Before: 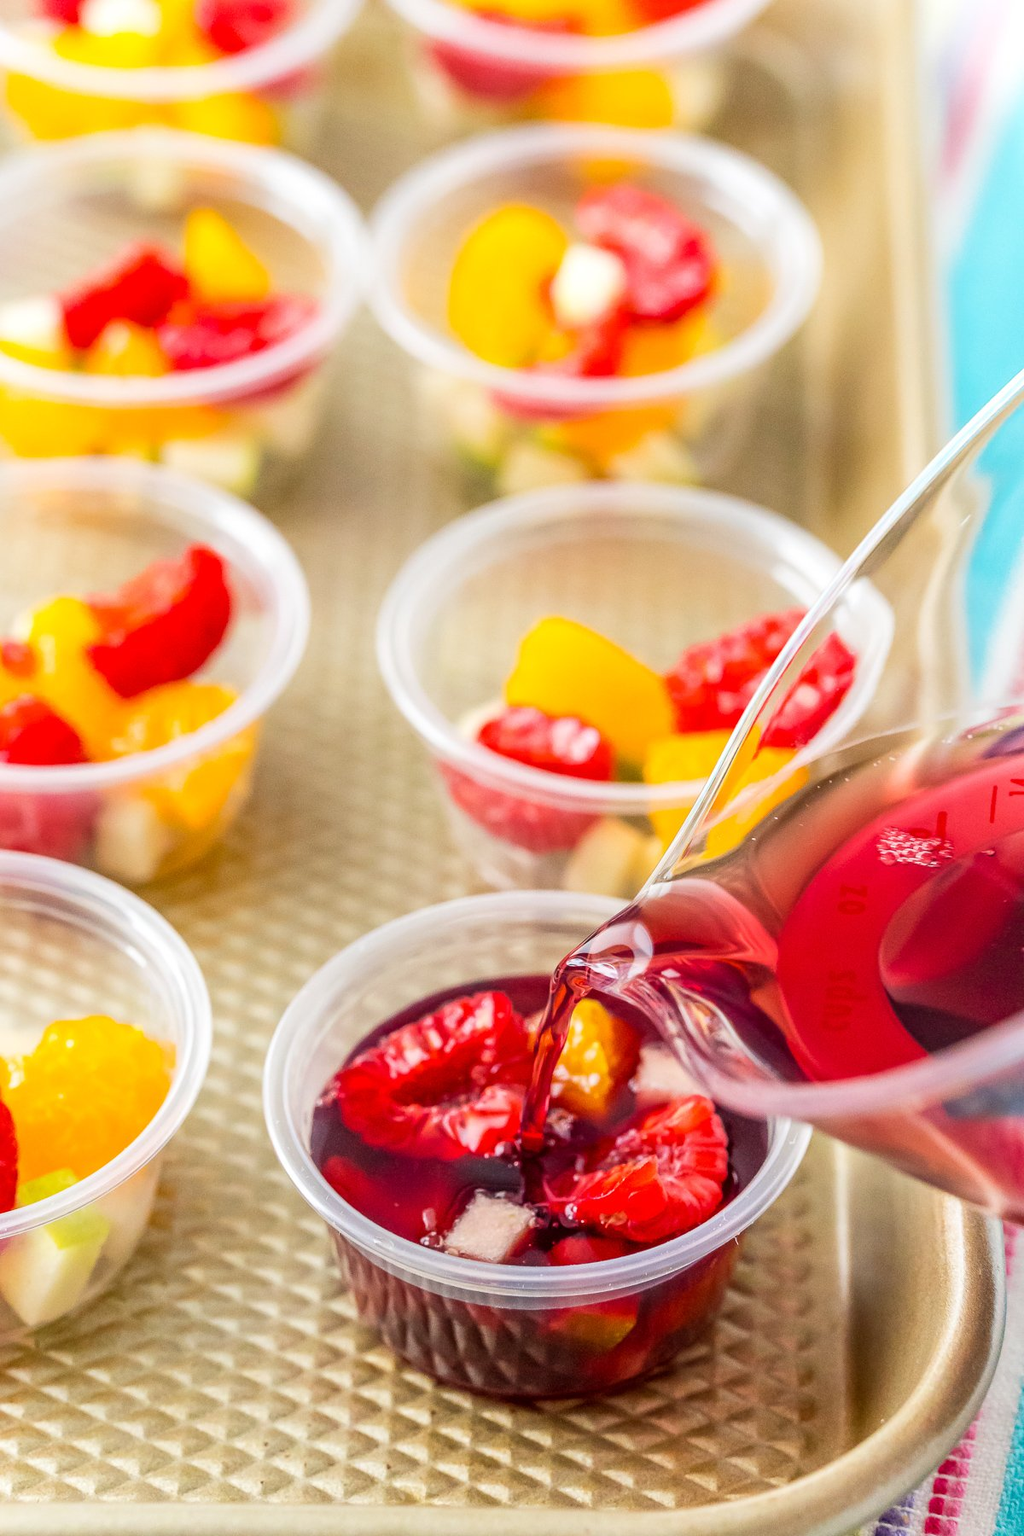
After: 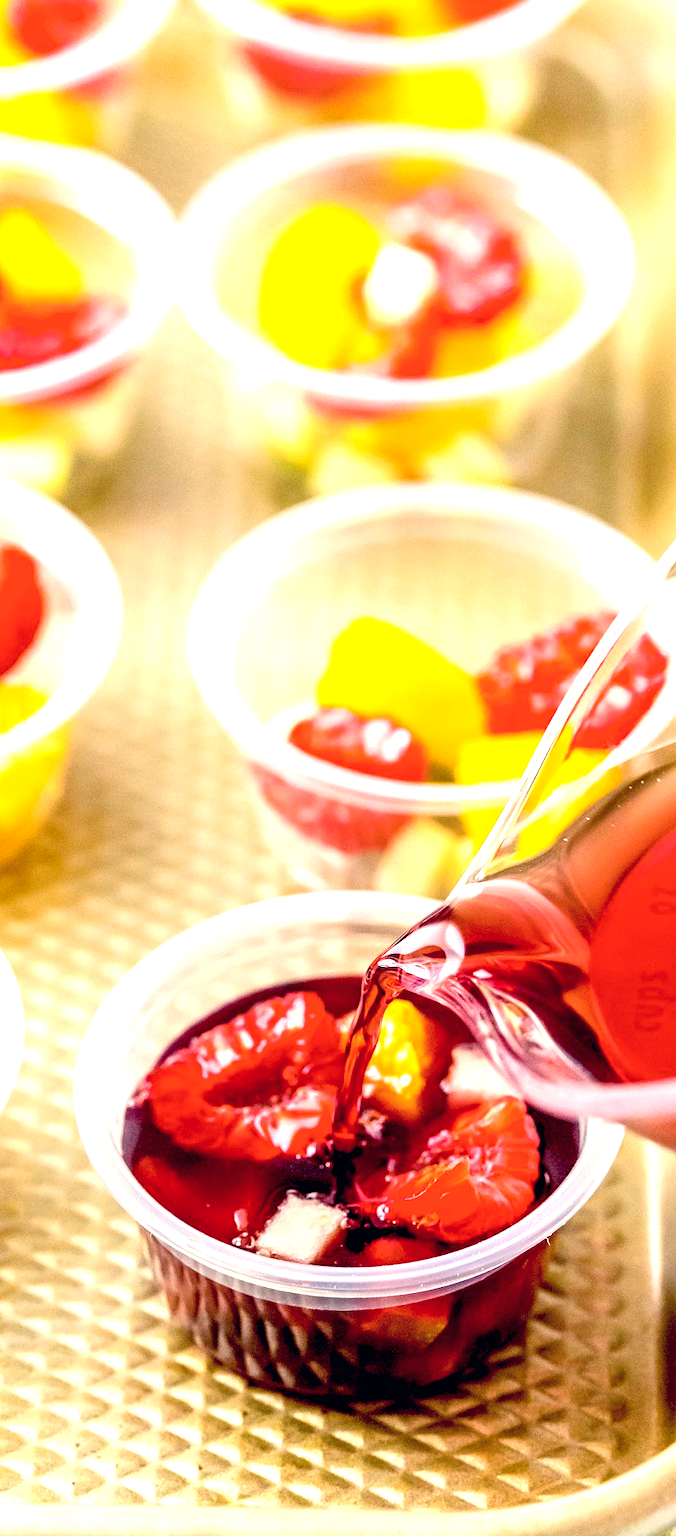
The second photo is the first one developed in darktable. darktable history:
color correction: highlights a* 2.75, highlights b* 5, shadows a* -2.04, shadows b* -4.84, saturation 0.8
crop and rotate: left 18.442%, right 15.508%
color balance rgb: perceptual saturation grading › global saturation 10%, global vibrance 20%
exposure: black level correction 0.035, exposure 0.9 EV, compensate highlight preservation false
